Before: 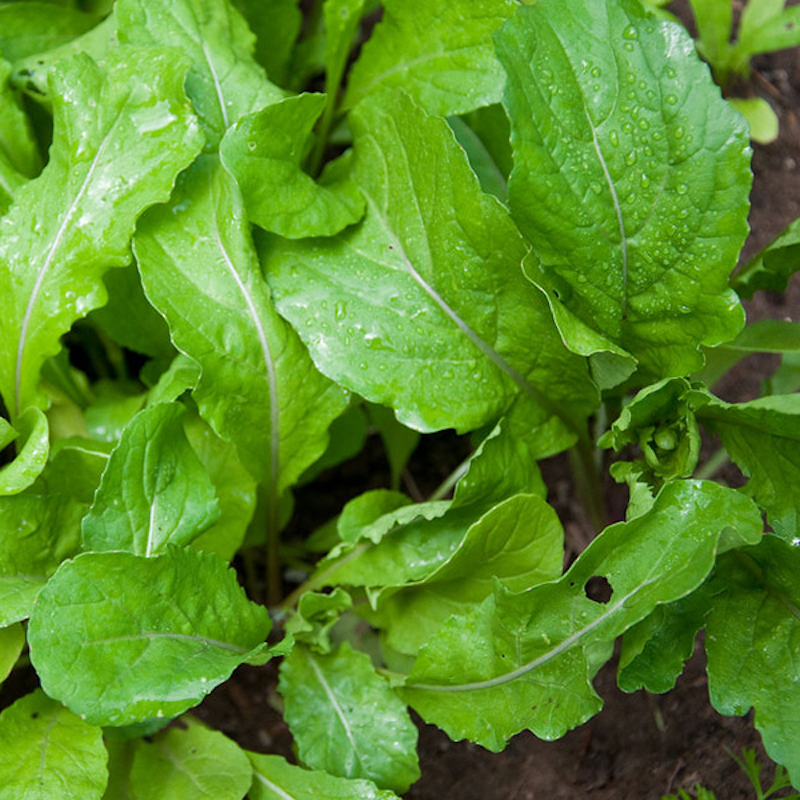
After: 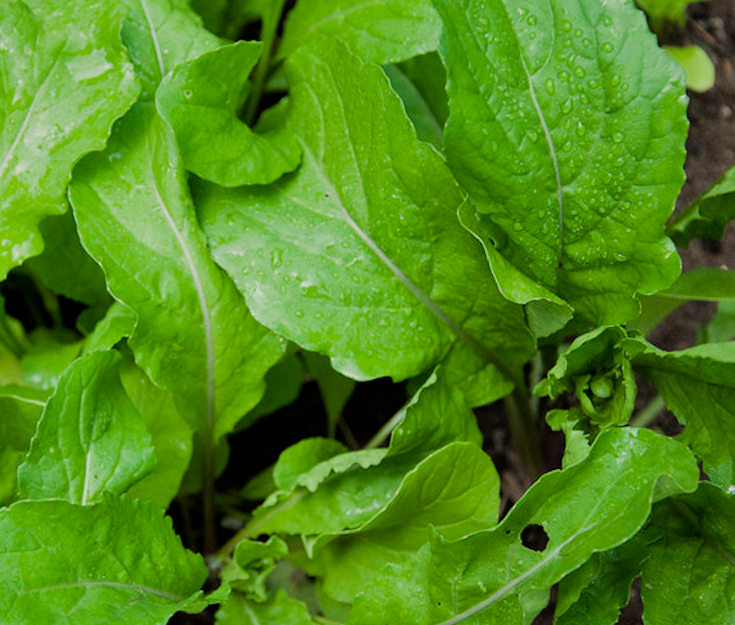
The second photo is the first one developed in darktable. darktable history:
color correction: highlights a* -5.79, highlights b* 10.93
filmic rgb: black relative exposure -7.65 EV, white relative exposure 4.56 EV, threshold 3 EV, hardness 3.61, contrast 1.052, enable highlight reconstruction true
shadows and highlights: low approximation 0.01, soften with gaussian
crop: left 8.12%, top 6.574%, bottom 15.269%
